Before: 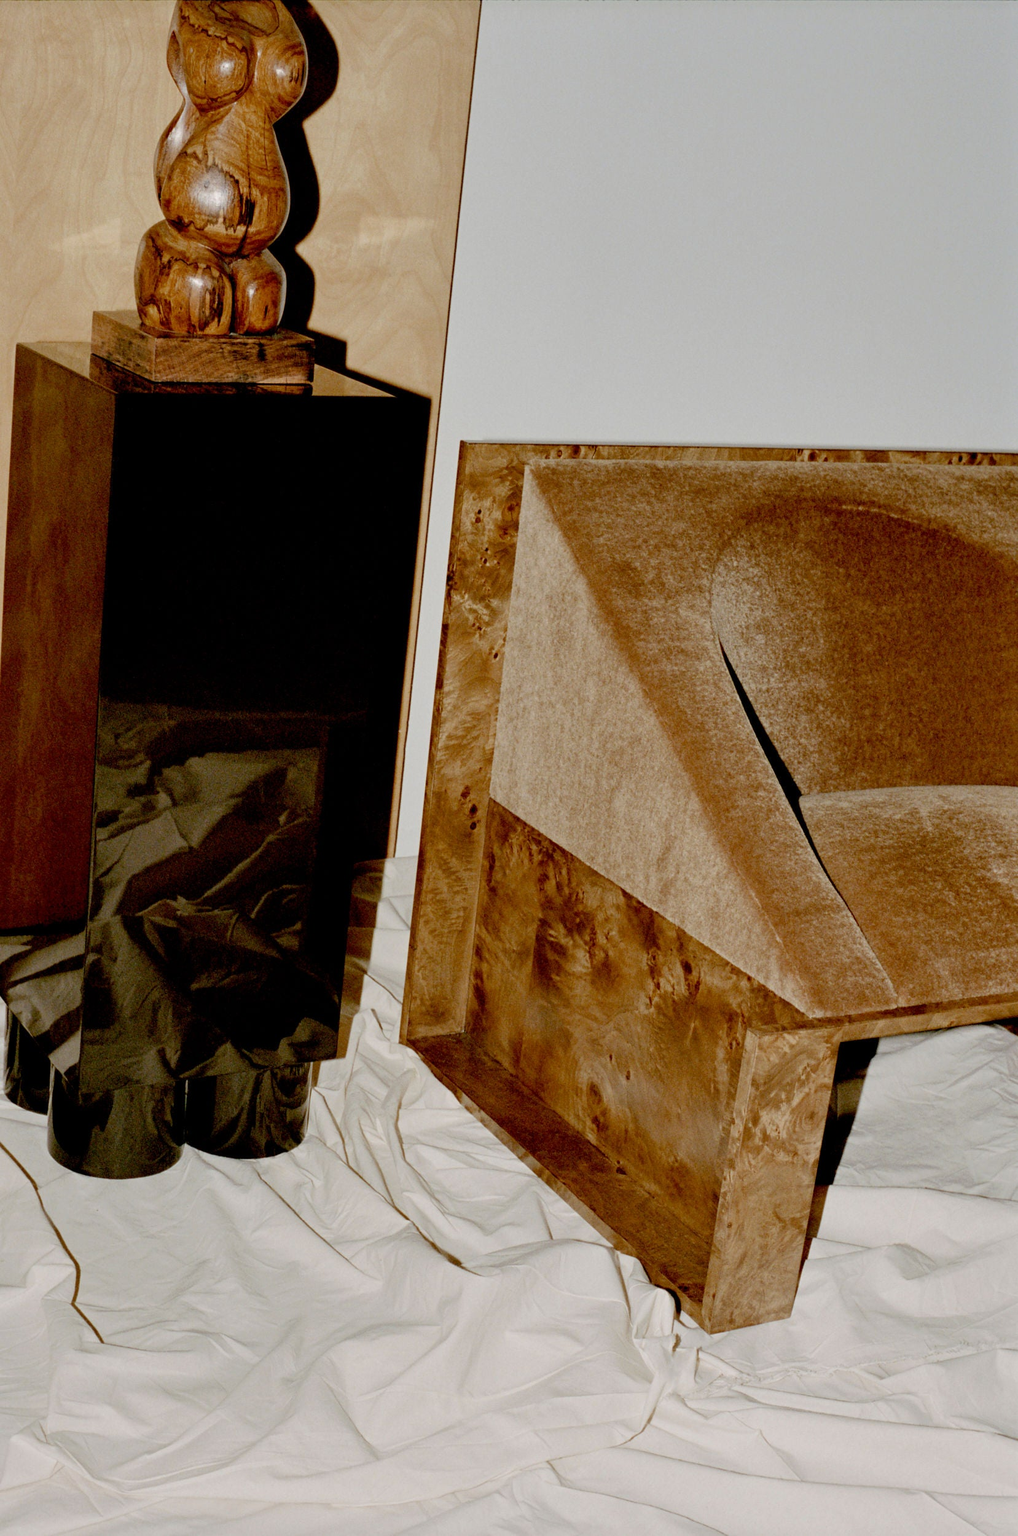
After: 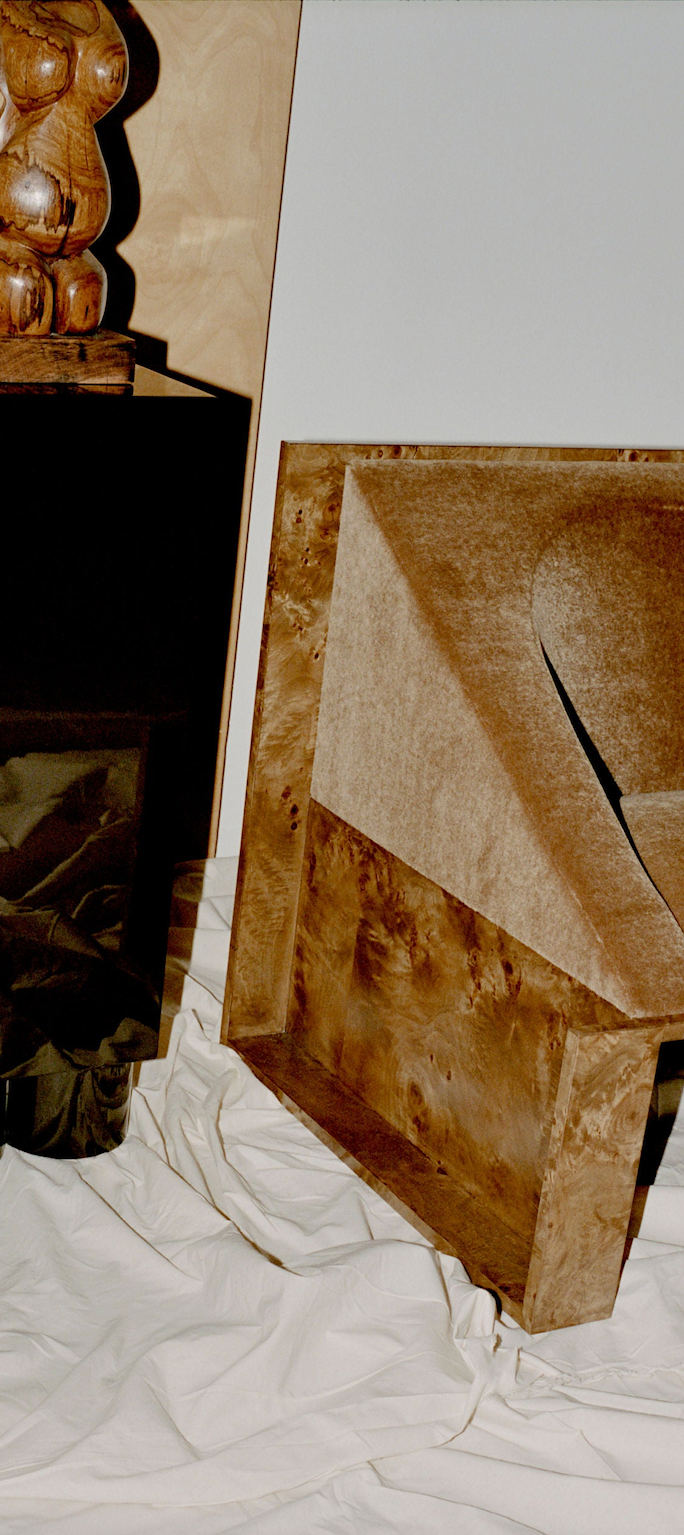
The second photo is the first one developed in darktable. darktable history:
crop and rotate: left 17.652%, right 15.094%
